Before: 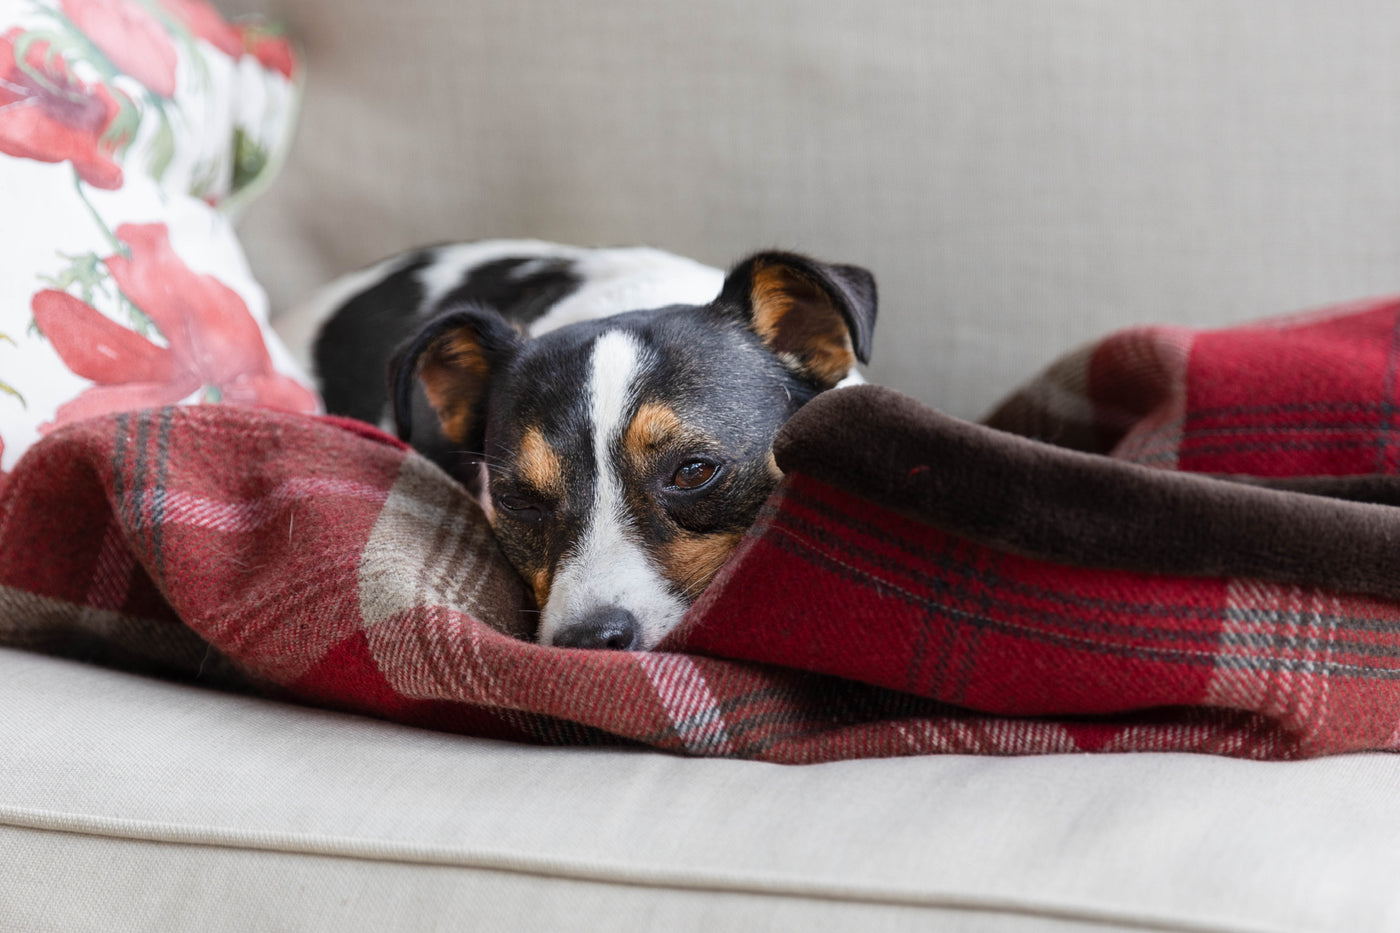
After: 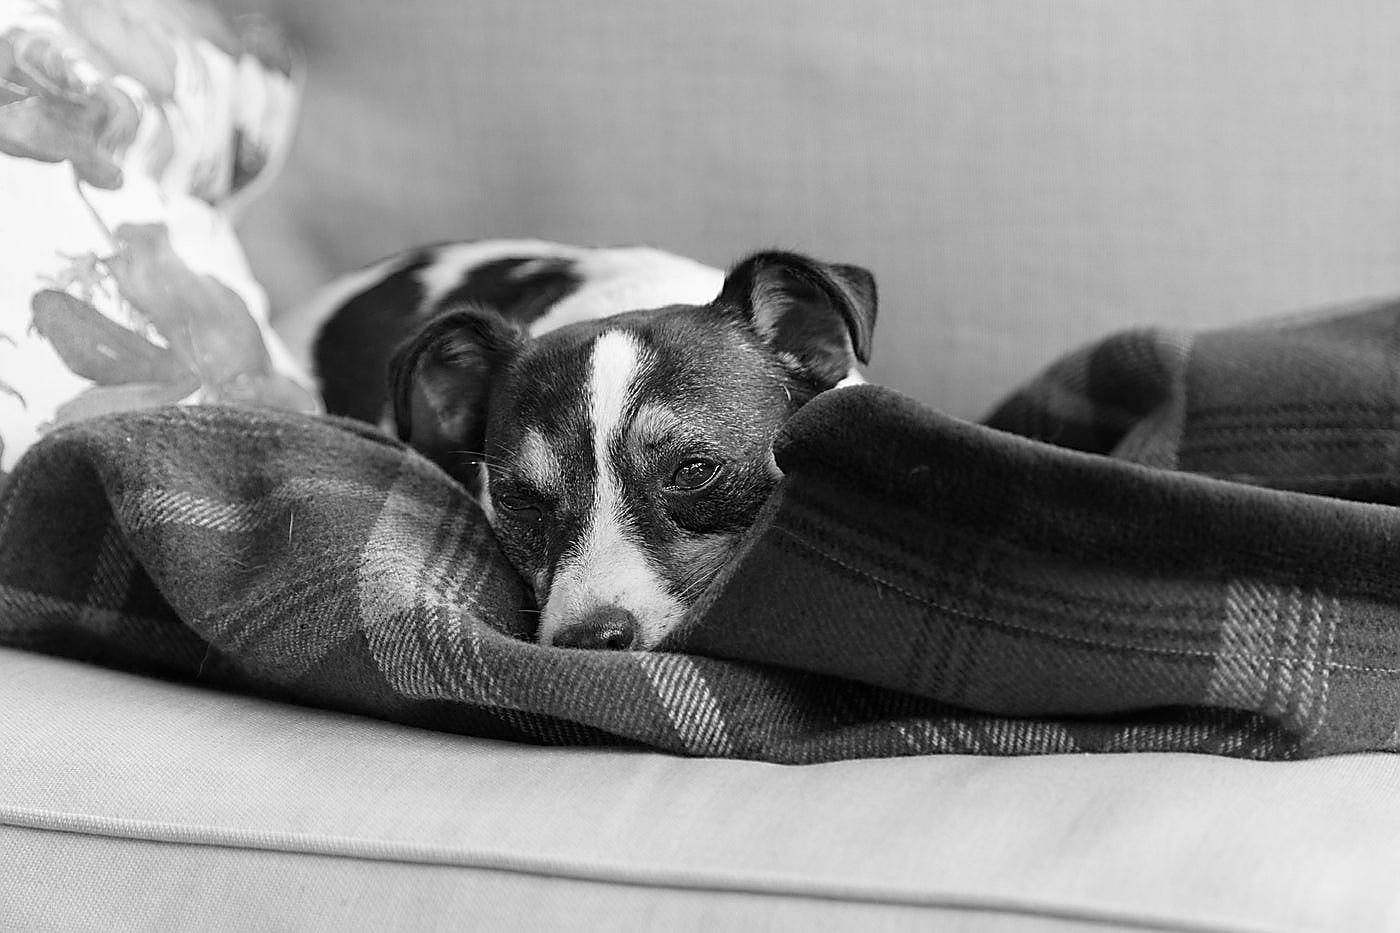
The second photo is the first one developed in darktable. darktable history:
sharpen: radius 1.4, amount 1.25, threshold 0.7
color zones: curves: ch1 [(0, -0.014) (0.143, -0.013) (0.286, -0.013) (0.429, -0.016) (0.571, -0.019) (0.714, -0.015) (0.857, 0.002) (1, -0.014)]
